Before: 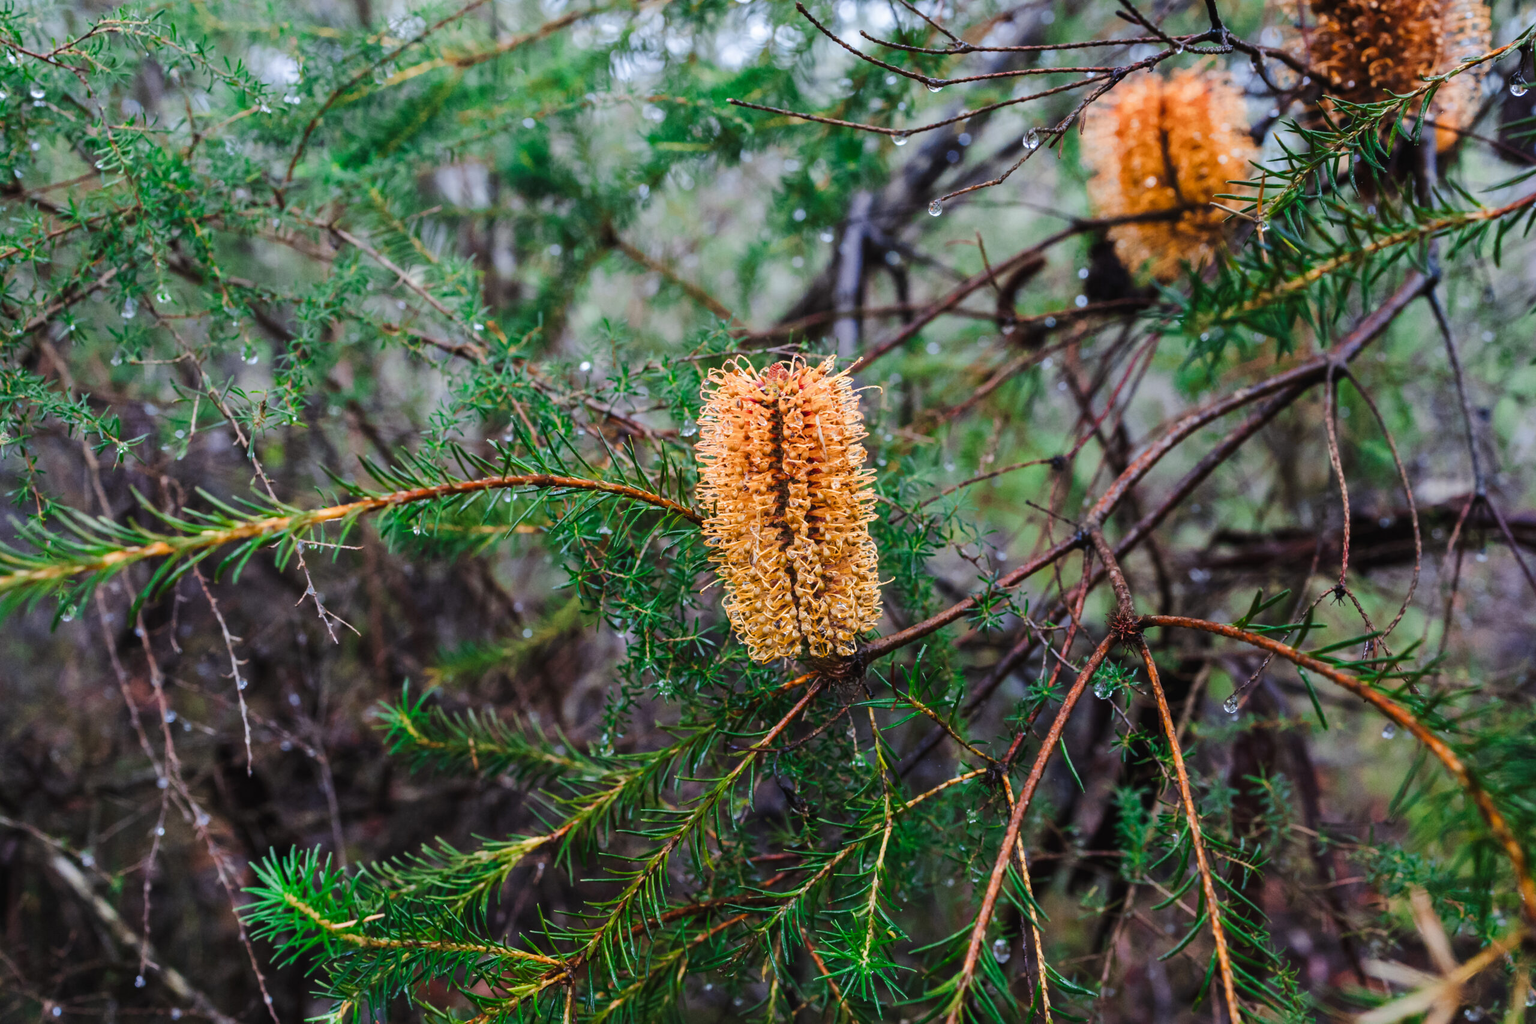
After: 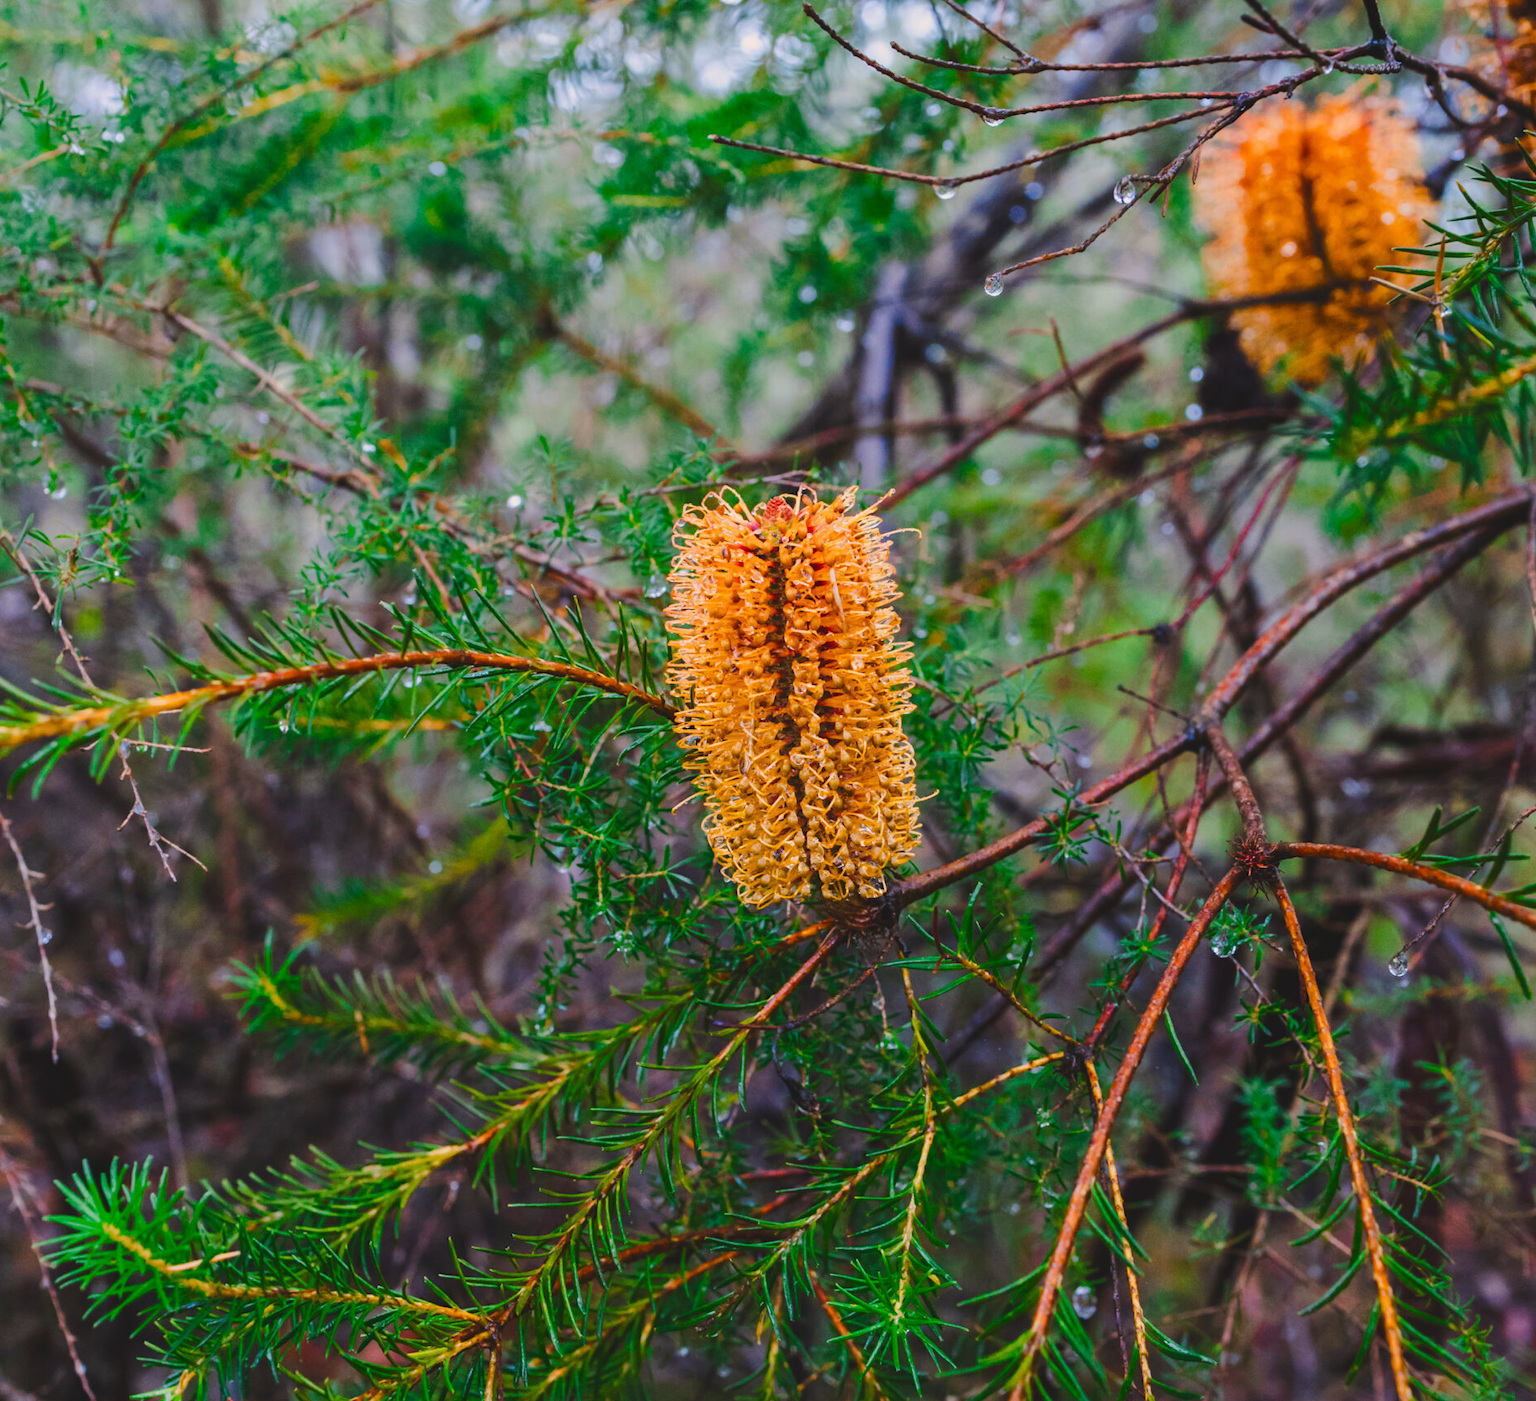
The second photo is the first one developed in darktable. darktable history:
crop: left 13.666%, right 13.262%
color balance rgb: highlights gain › chroma 1.653%, highlights gain › hue 55.28°, global offset › luminance 0.476%, linear chroma grading › global chroma 9.677%, perceptual saturation grading › global saturation 30.094%, contrast -10.213%
